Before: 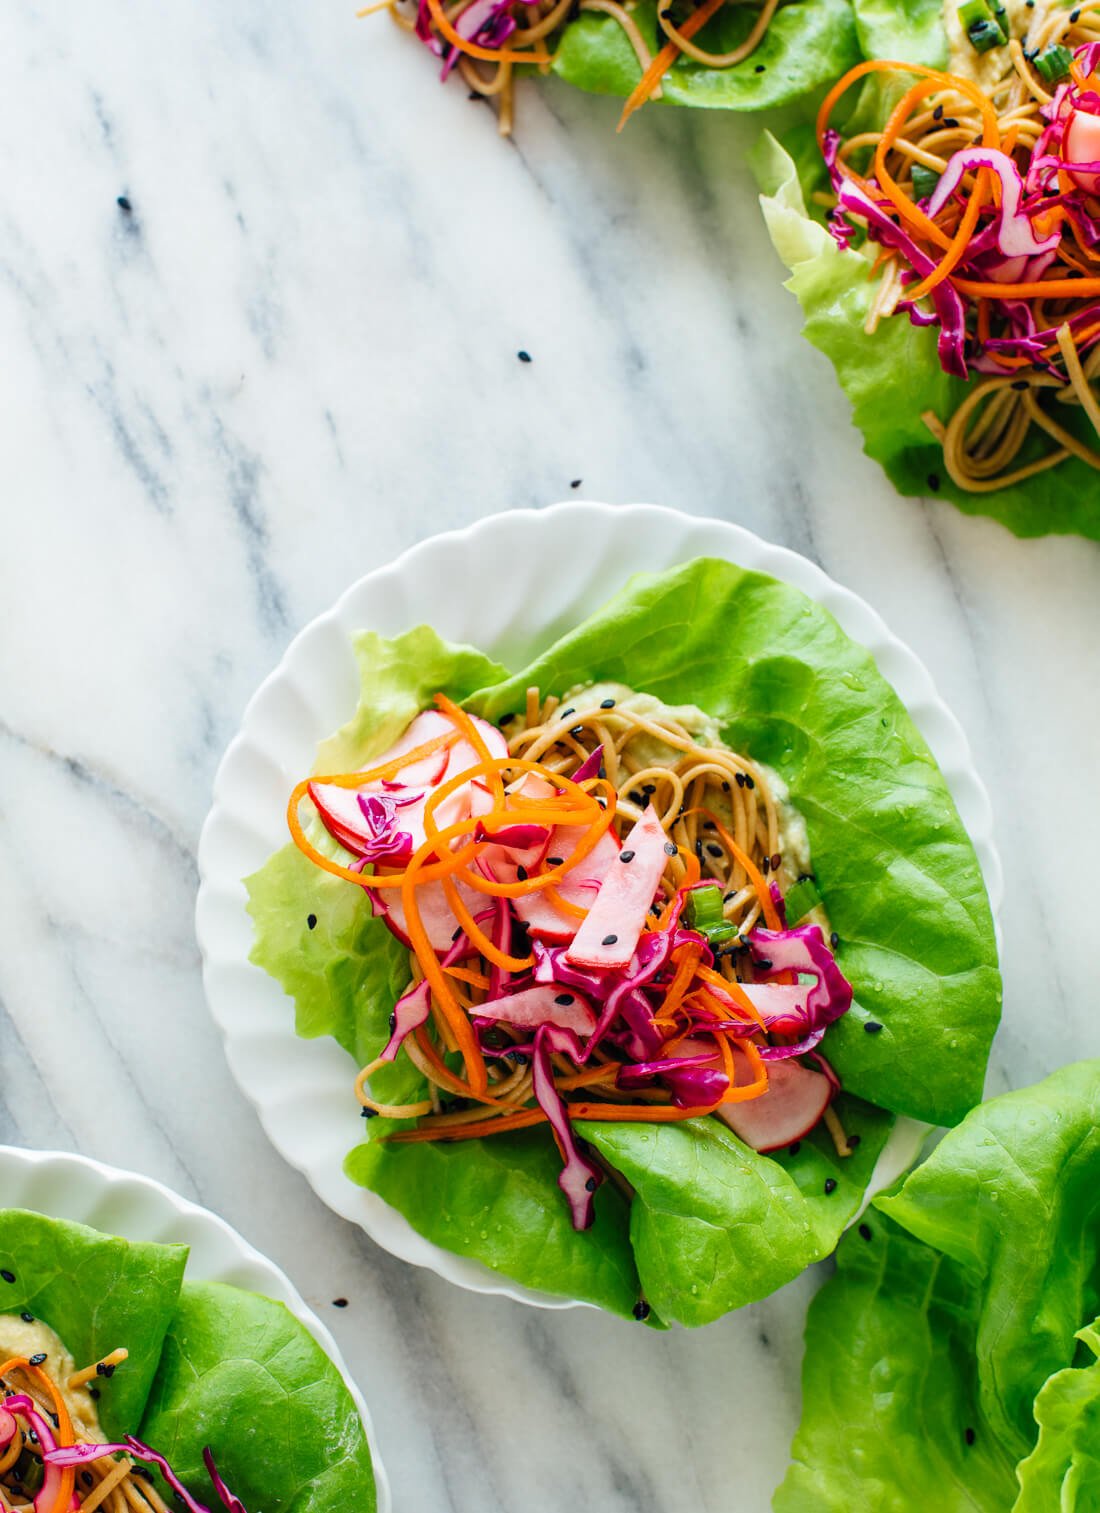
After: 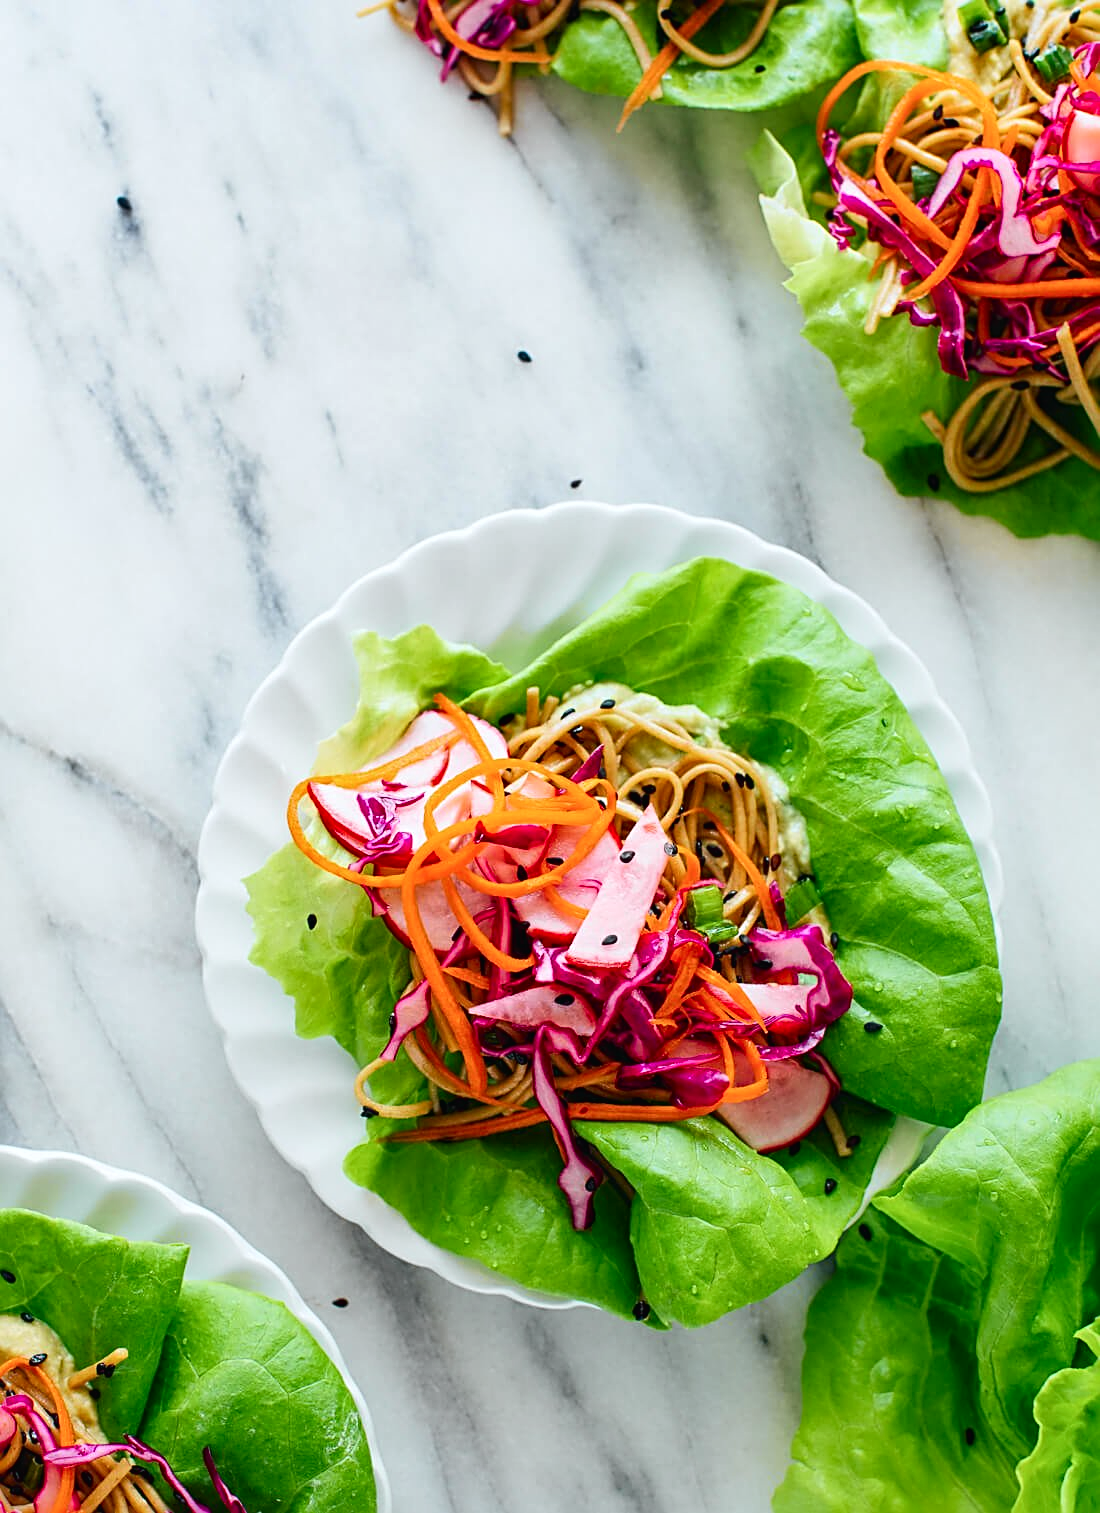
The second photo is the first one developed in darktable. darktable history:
tone curve: curves: ch0 [(0, 0.015) (0.037, 0.032) (0.131, 0.113) (0.275, 0.26) (0.497, 0.505) (0.617, 0.643) (0.704, 0.735) (0.813, 0.842) (0.911, 0.931) (0.997, 1)]; ch1 [(0, 0) (0.301, 0.3) (0.444, 0.438) (0.493, 0.494) (0.501, 0.5) (0.534, 0.543) (0.582, 0.605) (0.658, 0.687) (0.746, 0.79) (1, 1)]; ch2 [(0, 0) (0.246, 0.234) (0.36, 0.356) (0.415, 0.426) (0.476, 0.492) (0.502, 0.499) (0.525, 0.517) (0.533, 0.534) (0.586, 0.598) (0.634, 0.643) (0.706, 0.717) (0.853, 0.83) (1, 0.951)], color space Lab, independent channels, preserve colors none
shadows and highlights: radius 125.46, shadows 30.51, highlights -30.51, low approximation 0.01, soften with gaussian
tone equalizer: on, module defaults
sharpen: radius 2.767
white balance: red 0.967, blue 1.049
